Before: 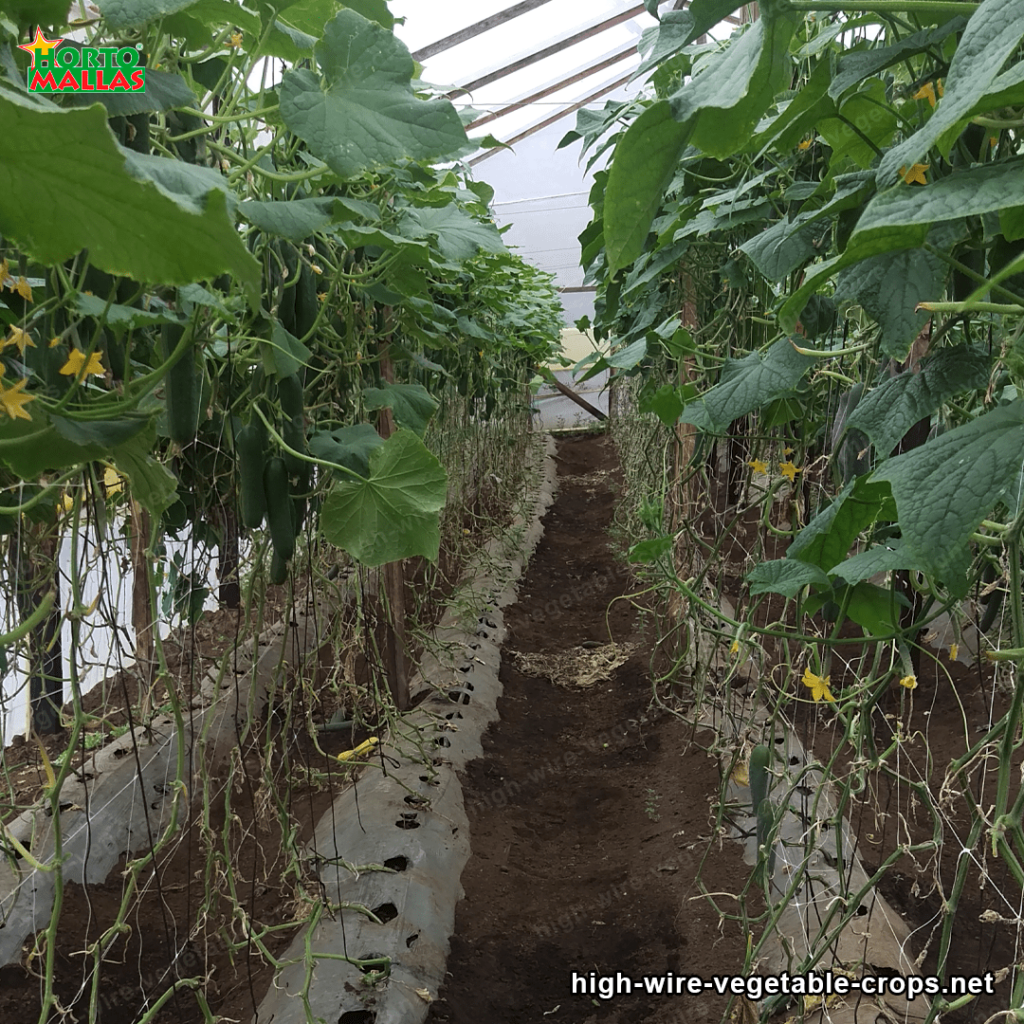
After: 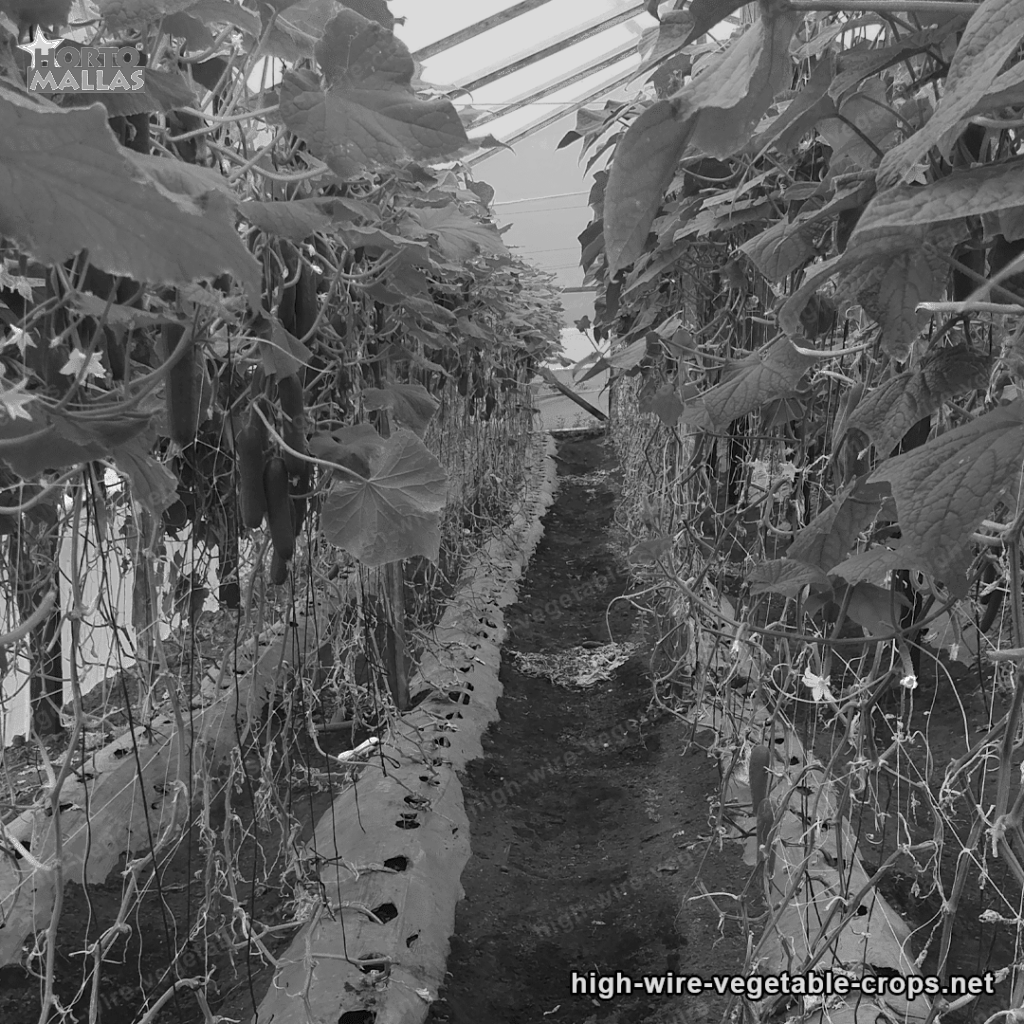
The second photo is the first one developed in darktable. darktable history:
exposure: black level correction 0, exposure 0.701 EV, compensate highlight preservation false
color correction: highlights a* -13.33, highlights b* -17.33, saturation 0.698
color zones: curves: ch0 [(0.002, 0.589) (0.107, 0.484) (0.146, 0.249) (0.217, 0.352) (0.309, 0.525) (0.39, 0.404) (0.455, 0.169) (0.597, 0.055) (0.724, 0.212) (0.775, 0.691) (0.869, 0.571) (1, 0.587)]; ch1 [(0, 0) (0.143, 0) (0.286, 0) (0.429, 0) (0.571, 0) (0.714, 0) (0.857, 0)]
